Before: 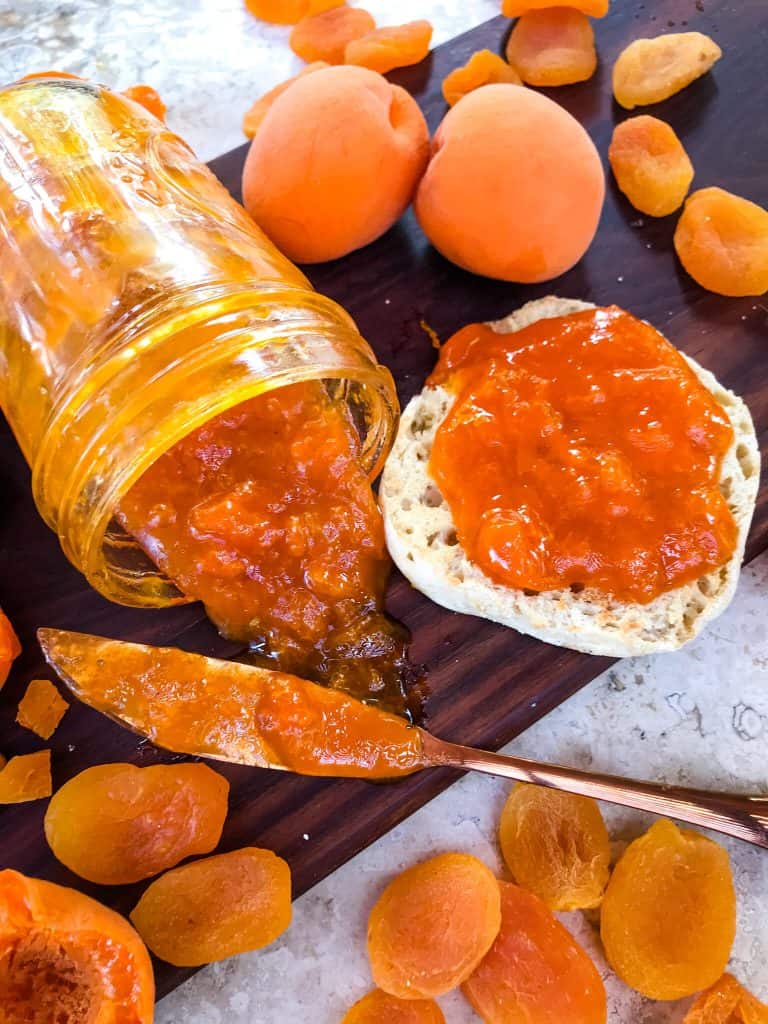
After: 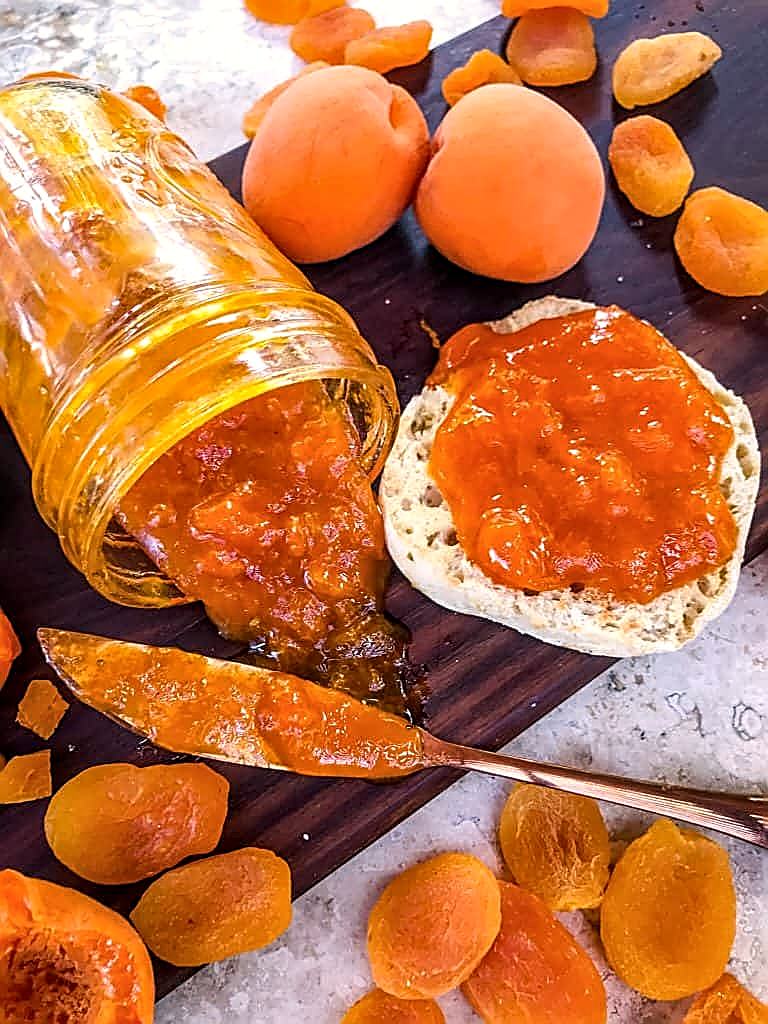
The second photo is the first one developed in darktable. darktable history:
local contrast: detail 130%
sharpen: radius 1.72, amount 1.28
color balance rgb: shadows lift › chroma 1.87%, shadows lift › hue 262.66°, highlights gain › chroma 2.015%, highlights gain › hue 46.71°, perceptual saturation grading › global saturation 0.631%, global vibrance 11.711%
